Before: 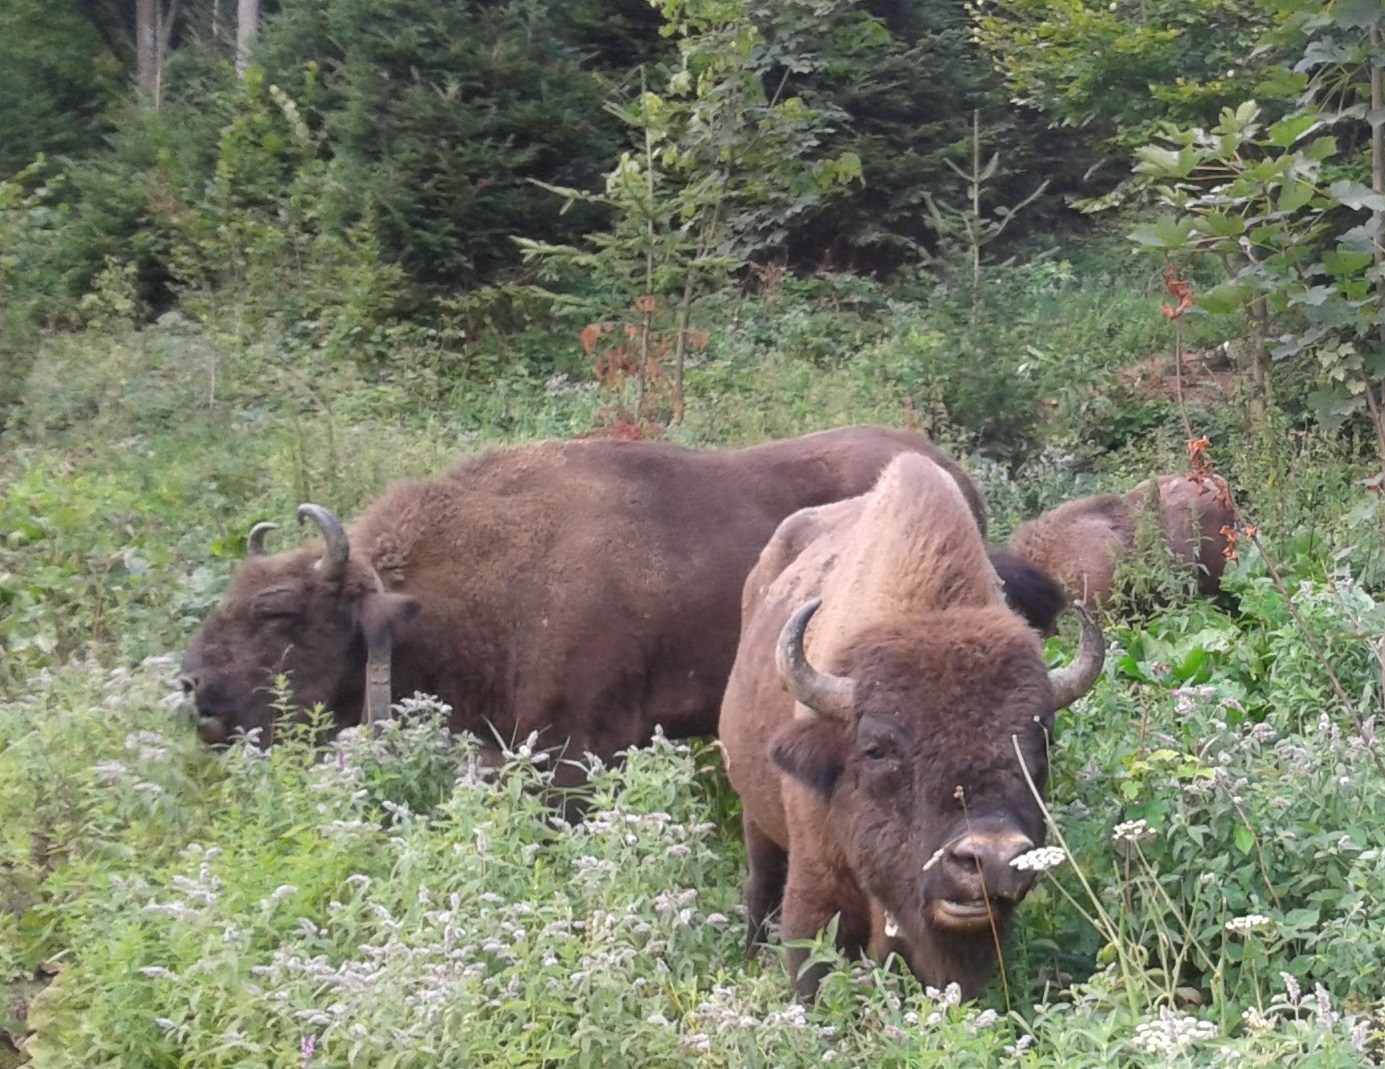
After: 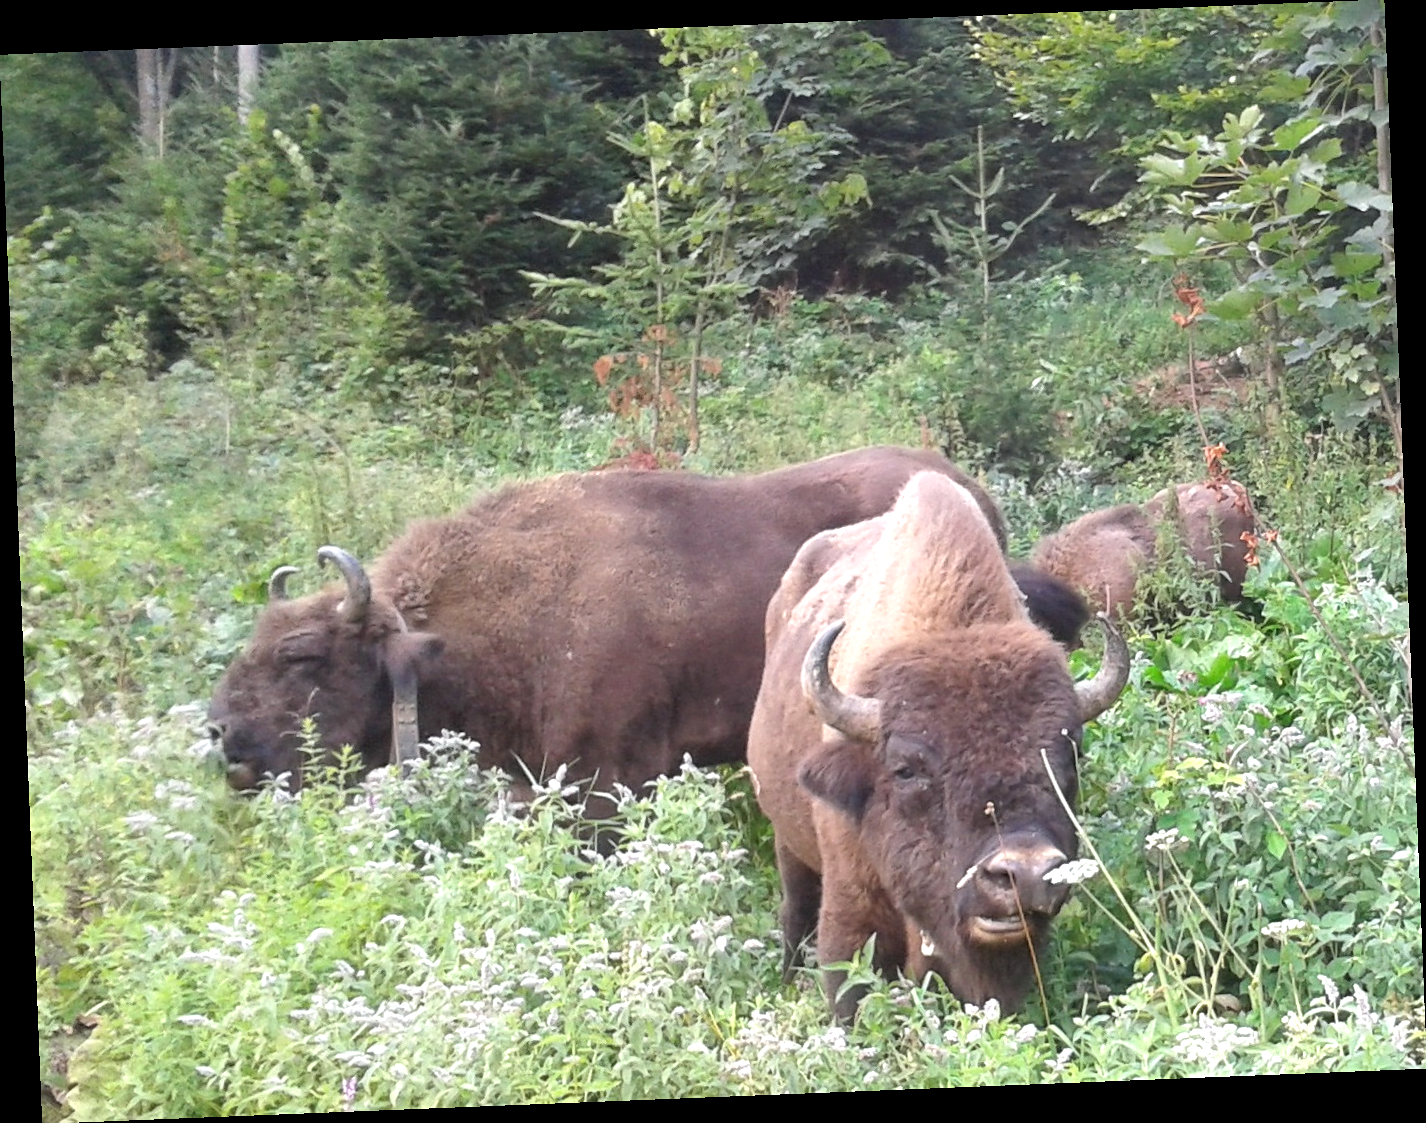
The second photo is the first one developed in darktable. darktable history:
exposure: exposure 0.6 EV, compensate highlight preservation false
white balance: red 0.978, blue 0.999
rotate and perspective: rotation -2.29°, automatic cropping off
sharpen: amount 0.2
